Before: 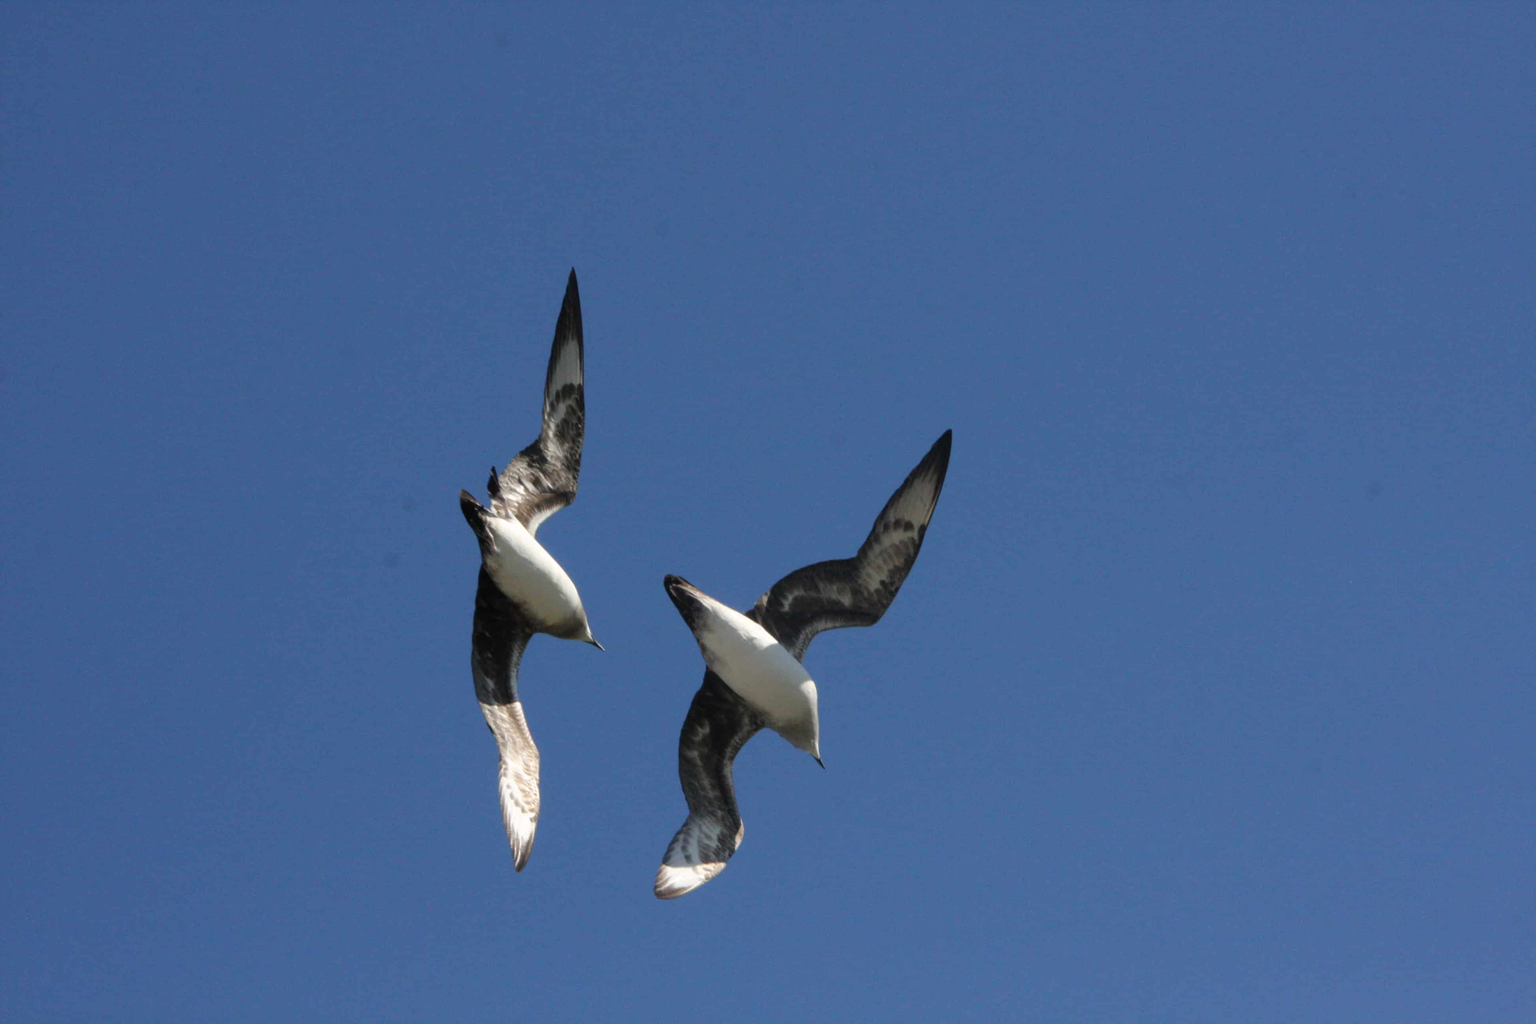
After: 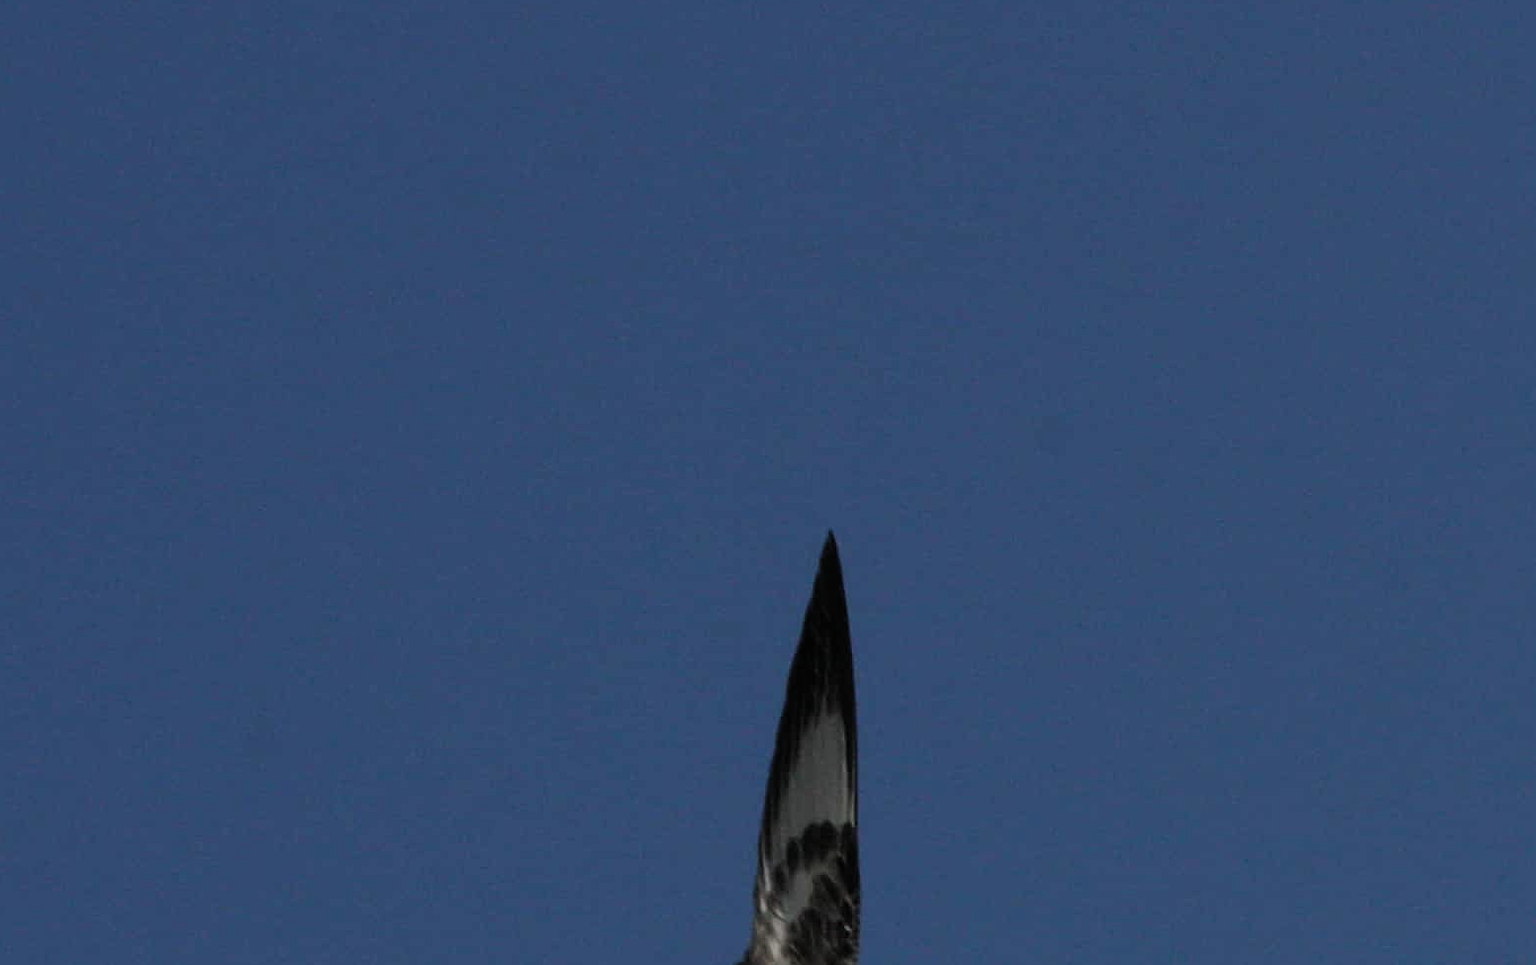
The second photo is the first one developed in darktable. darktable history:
exposure: black level correction 0, exposure -0.788 EV, compensate highlight preservation false
filmic rgb: black relative exposure -7.65 EV, white relative exposure 4.56 EV, hardness 3.61, color science v5 (2021), contrast in shadows safe, contrast in highlights safe
crop: left 15.719%, top 5.427%, right 44.338%, bottom 56.882%
sharpen: amount 0.498
